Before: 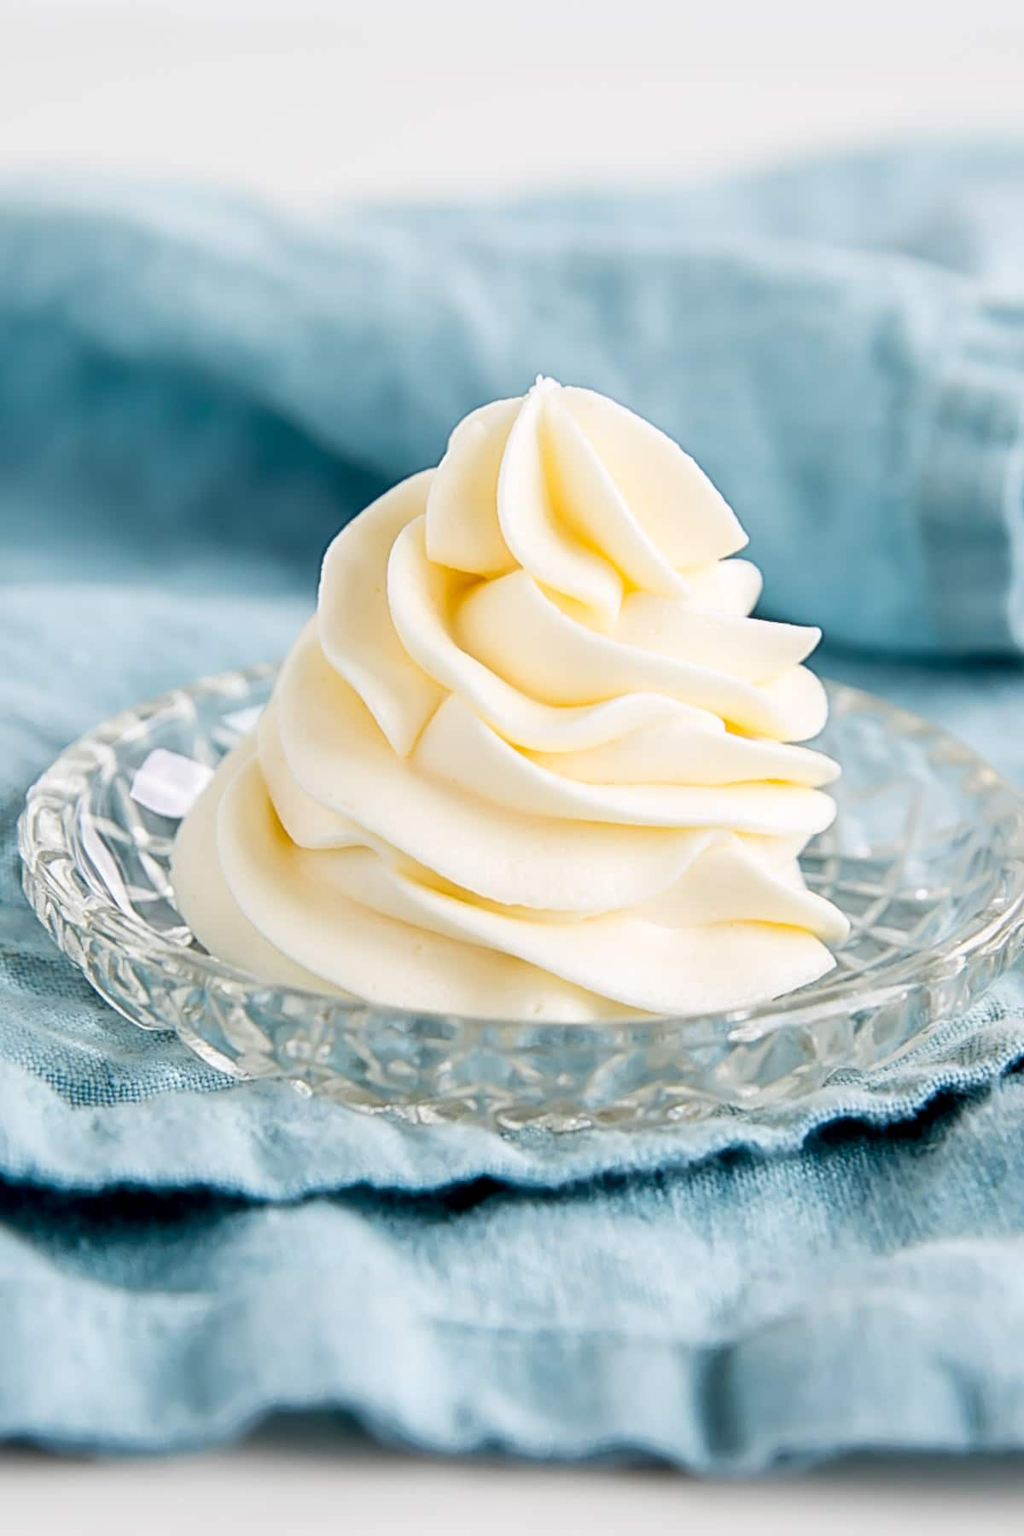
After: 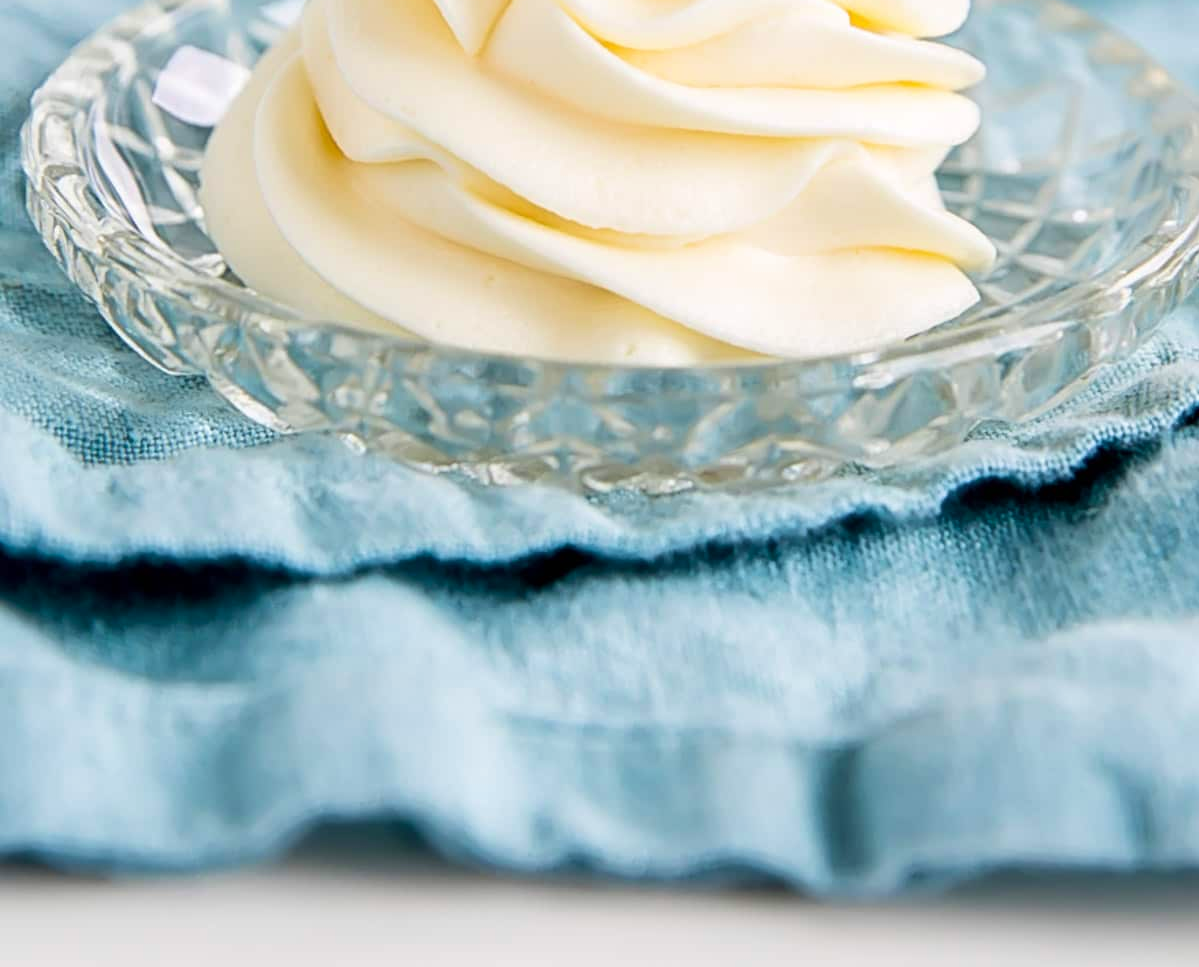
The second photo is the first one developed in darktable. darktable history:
crop and rotate: top 46.237%
velvia: on, module defaults
